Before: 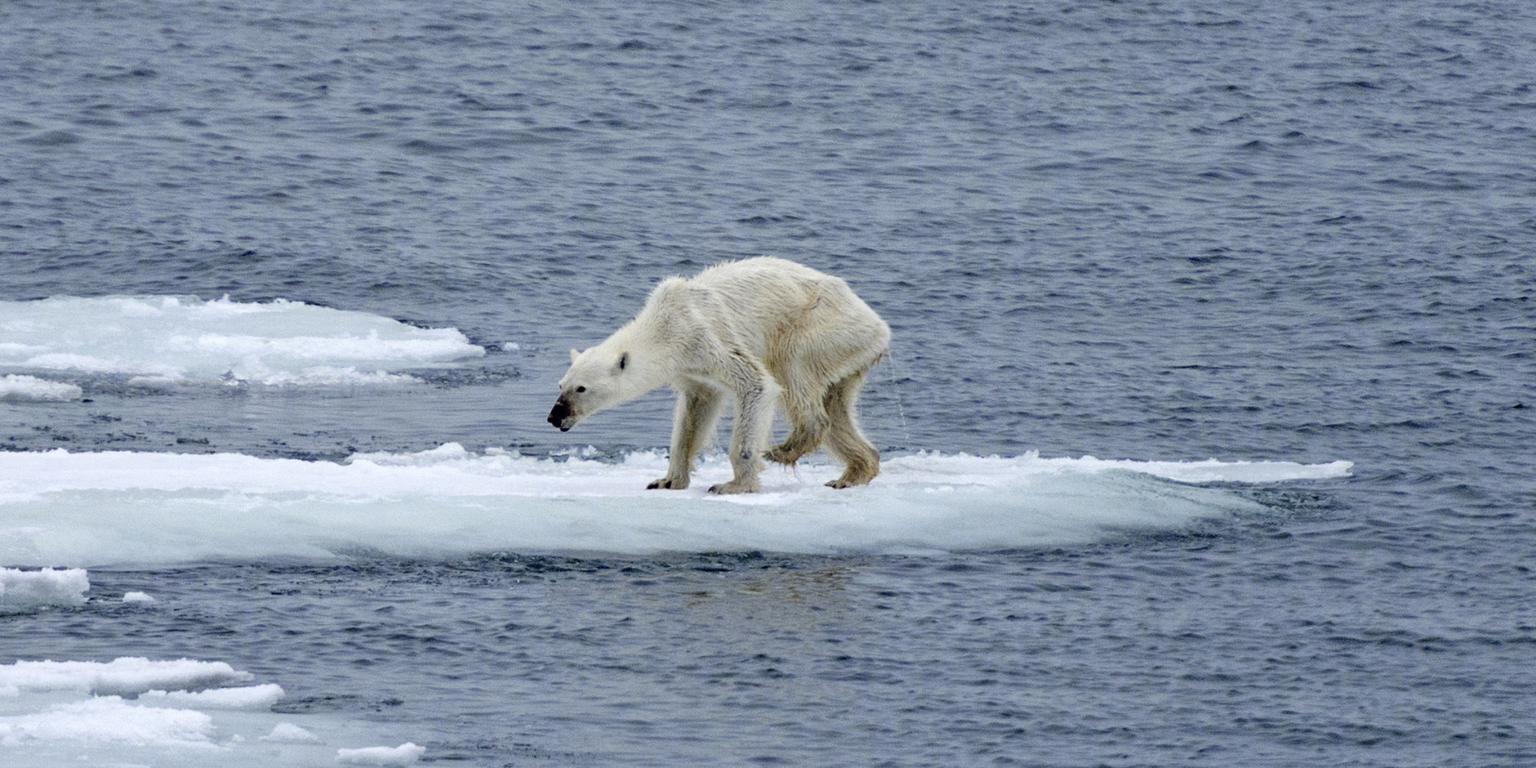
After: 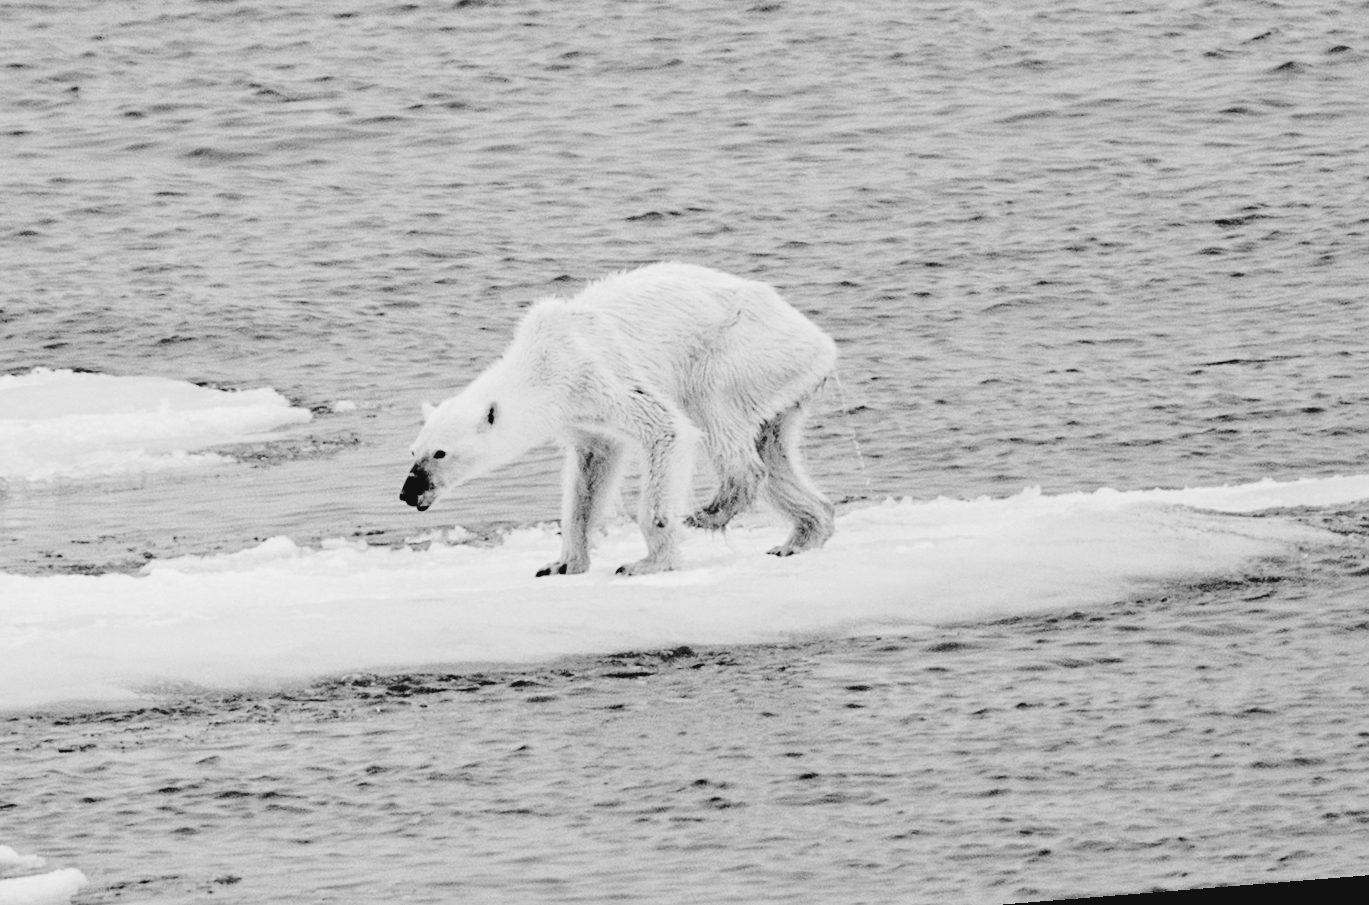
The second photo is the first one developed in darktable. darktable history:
white balance: emerald 1
crop and rotate: left 13.15%, top 5.251%, right 12.609%
haze removal: compatibility mode true, adaptive false
exposure: black level correction 0.001, exposure 1.05 EV, compensate exposure bias true, compensate highlight preservation false
filmic rgb: black relative exposure -7.65 EV, white relative exposure 4.56 EV, hardness 3.61, color science v6 (2022)
rotate and perspective: rotation -4.57°, crop left 0.054, crop right 0.944, crop top 0.087, crop bottom 0.914
monochrome: on, module defaults
tone curve: curves: ch0 [(0, 0) (0.003, 0.09) (0.011, 0.095) (0.025, 0.097) (0.044, 0.108) (0.069, 0.117) (0.1, 0.129) (0.136, 0.151) (0.177, 0.185) (0.224, 0.229) (0.277, 0.299) (0.335, 0.379) (0.399, 0.469) (0.468, 0.55) (0.543, 0.629) (0.623, 0.702) (0.709, 0.775) (0.801, 0.85) (0.898, 0.91) (1, 1)], preserve colors none
